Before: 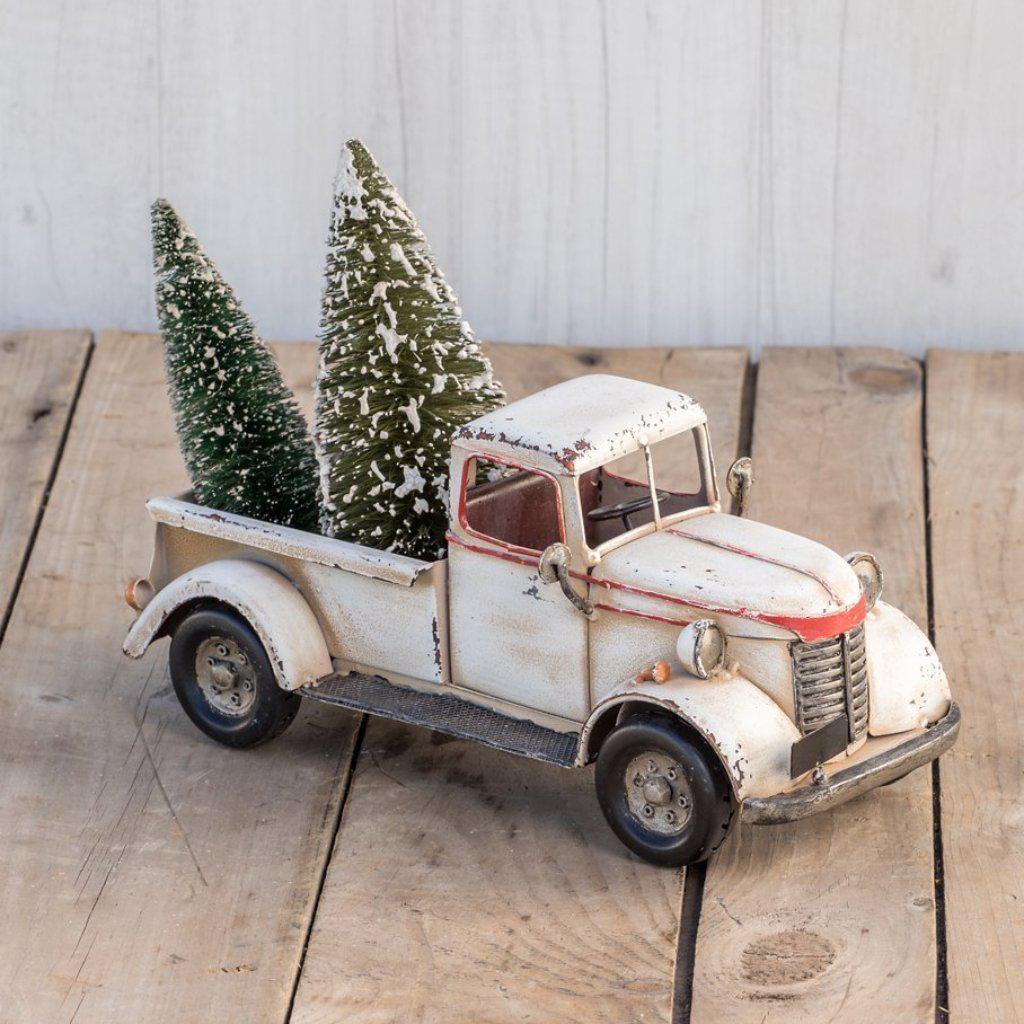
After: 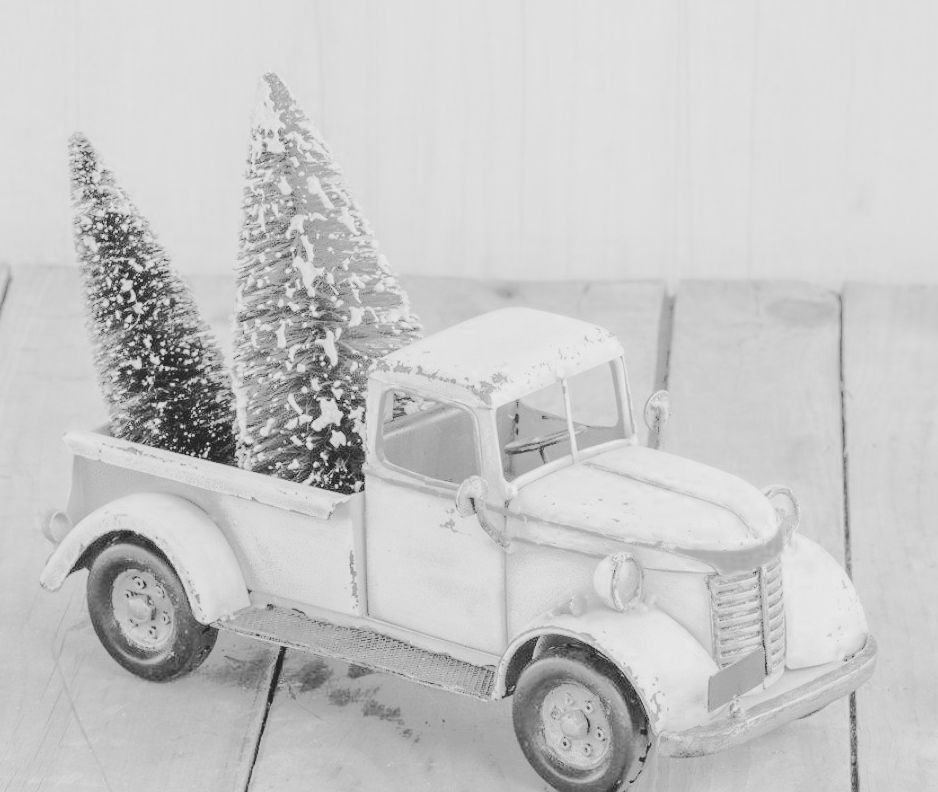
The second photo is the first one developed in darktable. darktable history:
white balance: red 4.26, blue 1.802
crop: left 8.155%, top 6.611%, bottom 15.385%
color zones: curves: ch1 [(0, -0.014) (0.143, -0.013) (0.286, -0.013) (0.429, -0.016) (0.571, -0.019) (0.714, -0.015) (0.857, 0.002) (1, -0.014)]
exposure: black level correction 0, exposure 0.7 EV, compensate highlight preservation false
velvia: on, module defaults
contrast brightness saturation: contrast -0.28
